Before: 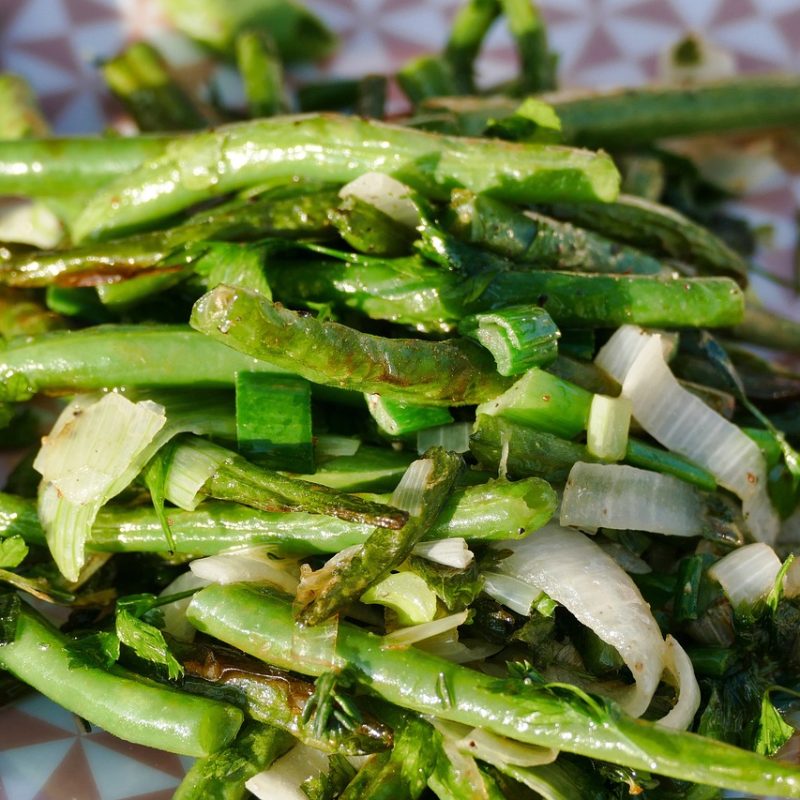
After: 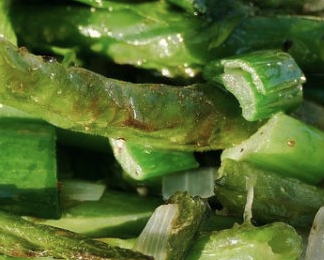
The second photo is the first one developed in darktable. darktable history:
crop: left 31.887%, top 31.894%, right 27.513%, bottom 35.508%
color correction: highlights b* -0.024, saturation 0.819
